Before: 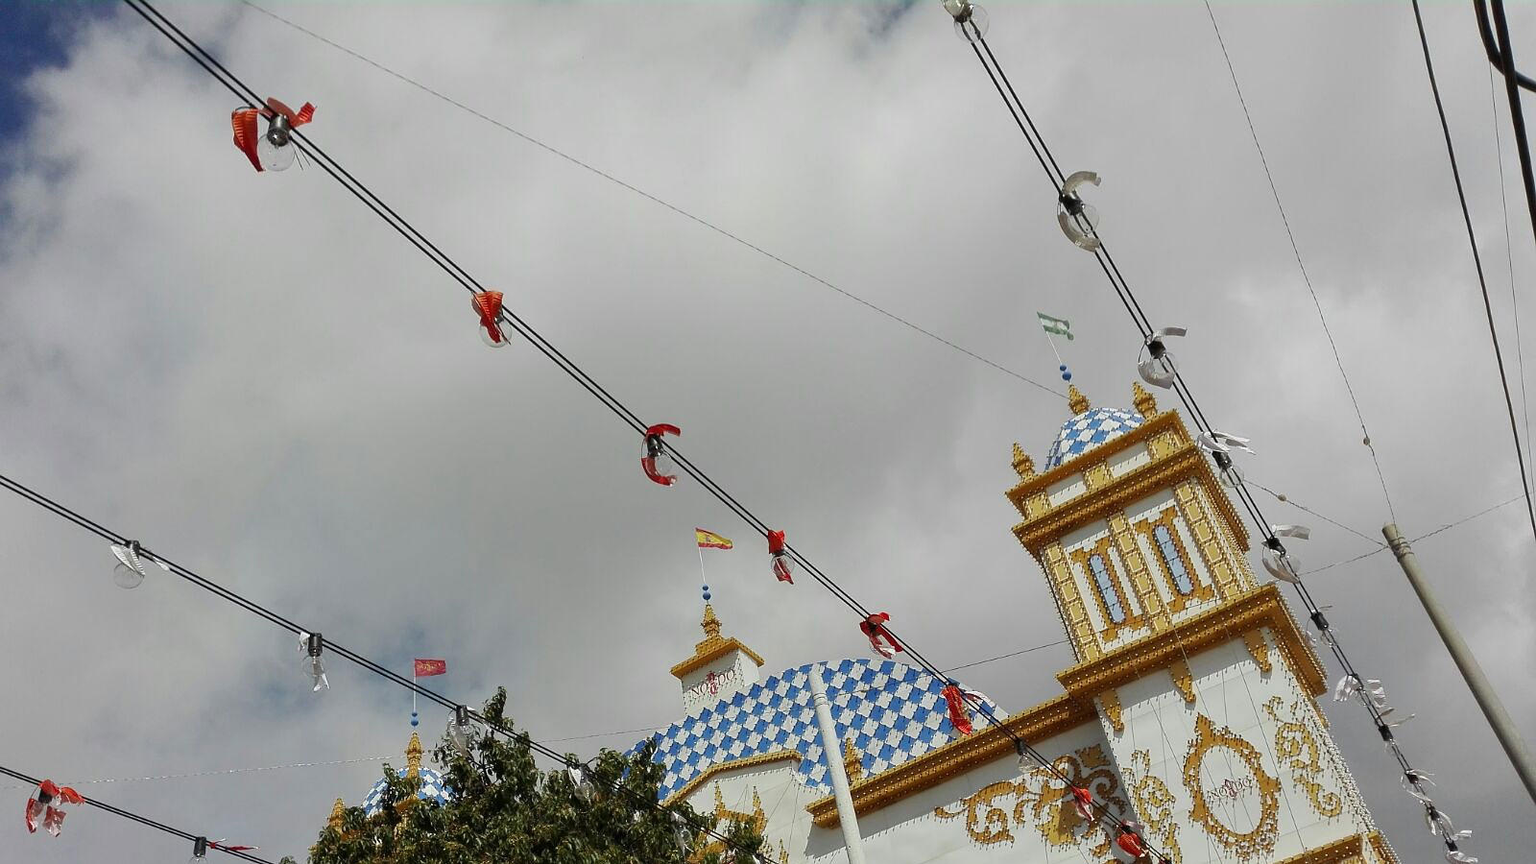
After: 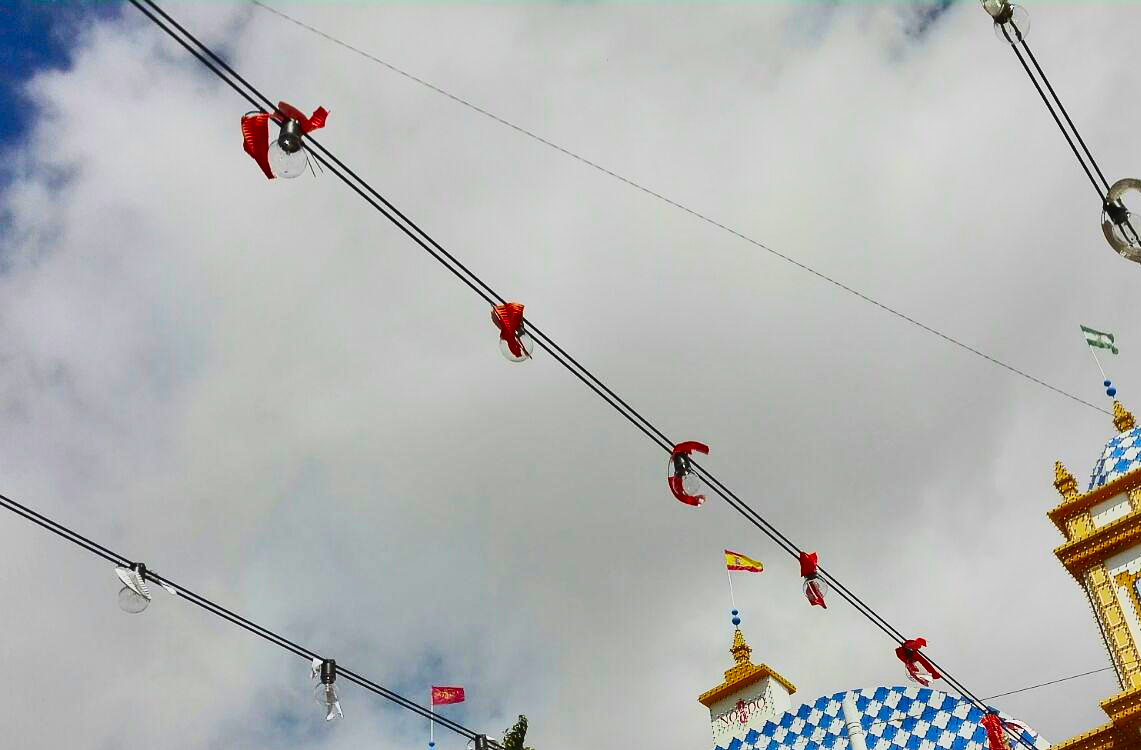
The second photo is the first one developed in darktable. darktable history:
tone curve: curves: ch0 [(0, 0.047) (0.199, 0.263) (0.47, 0.555) (0.805, 0.839) (1, 0.962)], color space Lab, independent channels, preserve colors none
shadows and highlights: low approximation 0.01, soften with gaussian
contrast brightness saturation: contrast 0.264, brightness 0.018, saturation 0.855
crop: right 28.678%, bottom 16.602%
color correction: highlights b* -0.038, saturation 0.843
